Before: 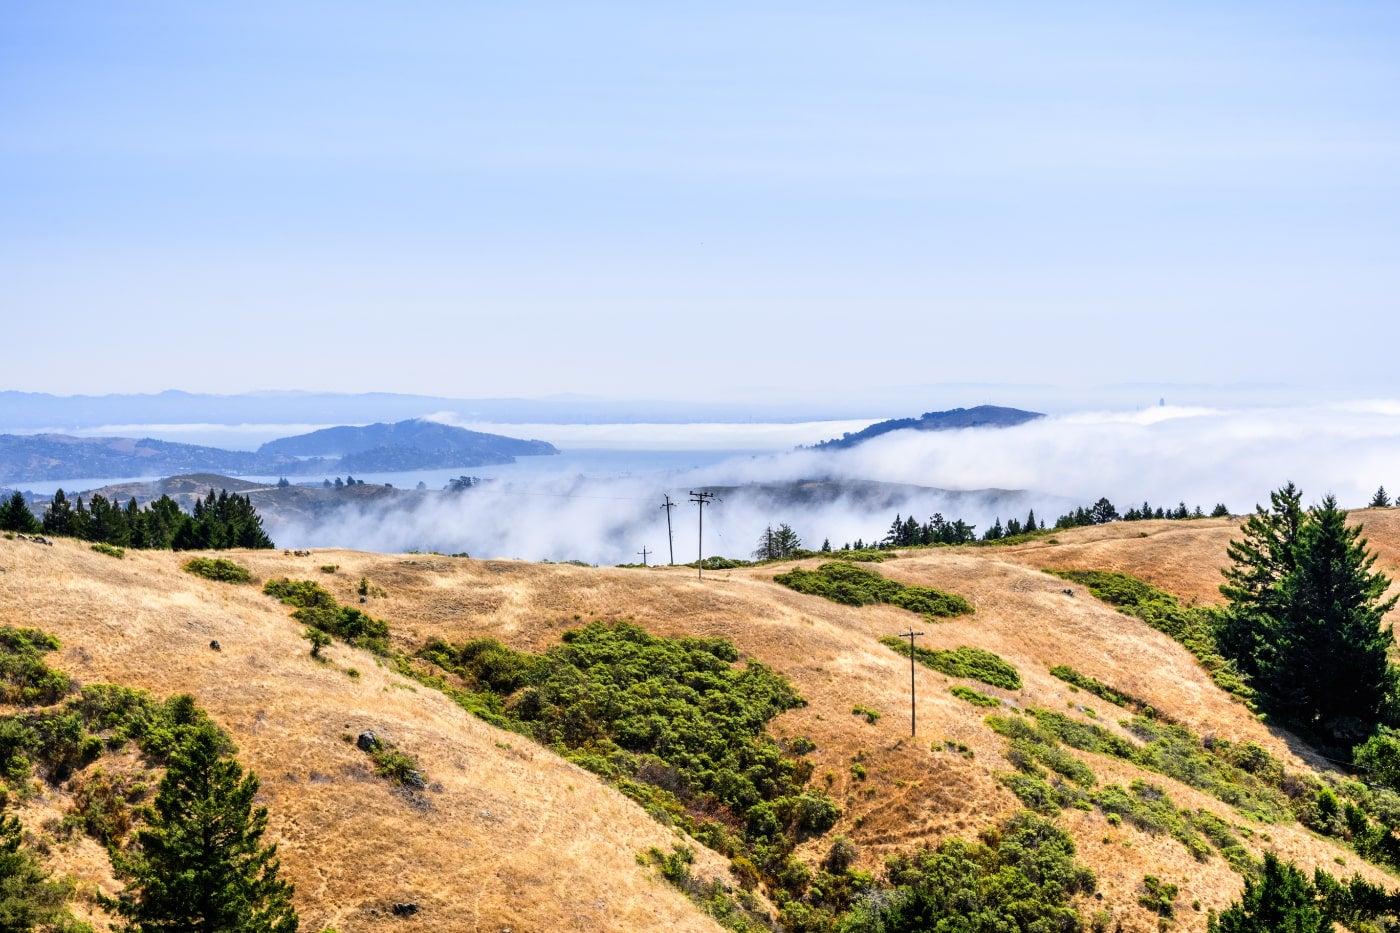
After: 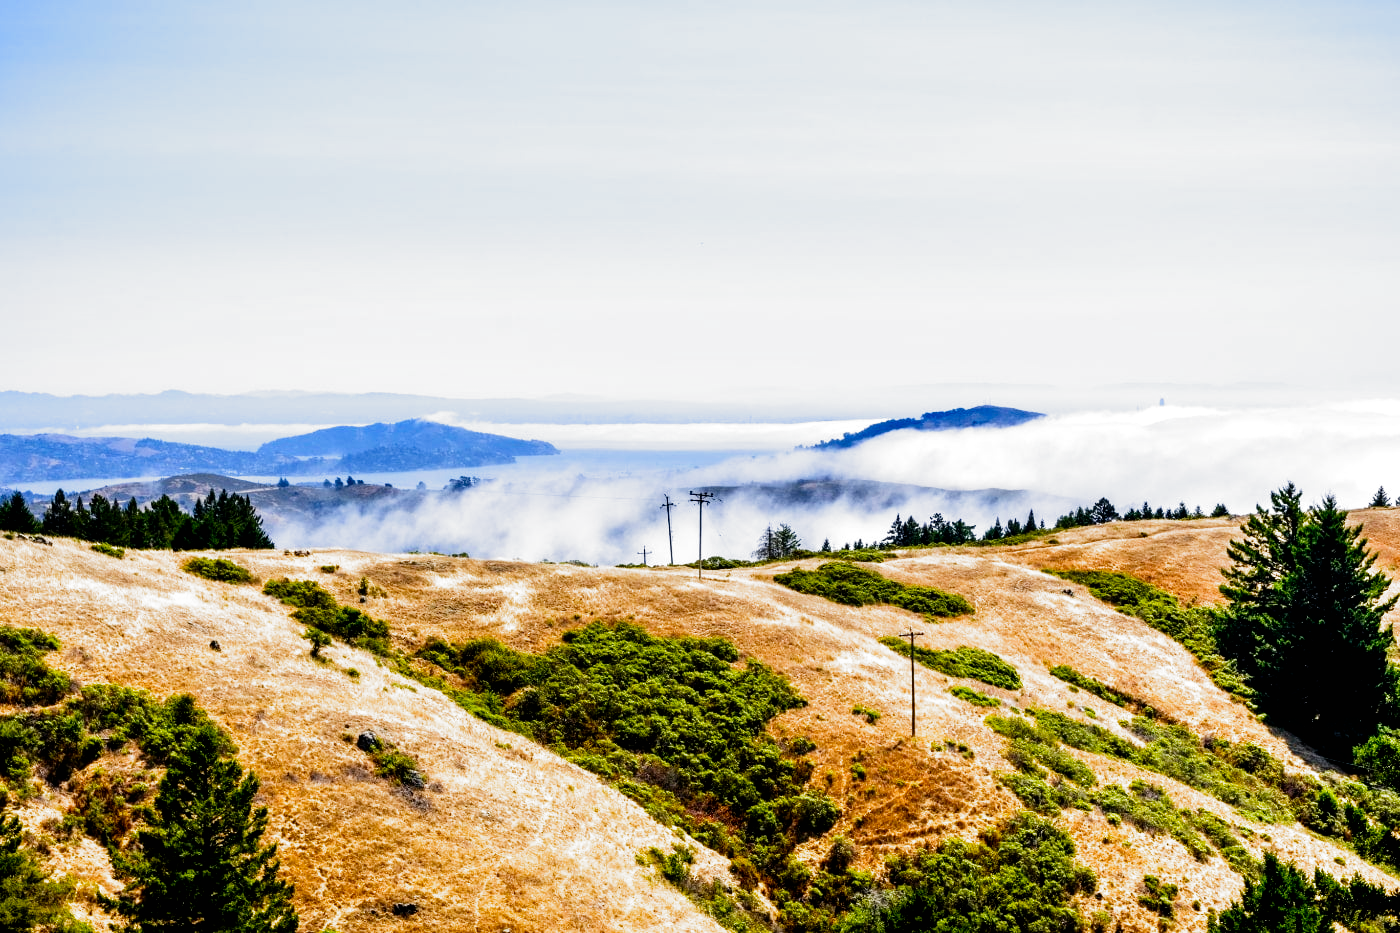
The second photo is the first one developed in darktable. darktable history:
filmic rgb: black relative exposure -8.2 EV, white relative exposure 2.2 EV, threshold 3 EV, hardness 7.11, latitude 75%, contrast 1.325, highlights saturation mix -2%, shadows ↔ highlights balance 30%, preserve chrominance no, color science v5 (2021), contrast in shadows safe, contrast in highlights safe, enable highlight reconstruction true
color balance rgb "[modern colors]": linear chroma grading › shadows -8%, linear chroma grading › global chroma 10%, perceptual saturation grading › global saturation 2%, perceptual saturation grading › highlights -2%, perceptual saturation grading › mid-tones 4%, perceptual saturation grading › shadows 8%, perceptual brilliance grading › global brilliance 2%, perceptual brilliance grading › highlights -4%, global vibrance 16%, saturation formula JzAzBz (2021)
